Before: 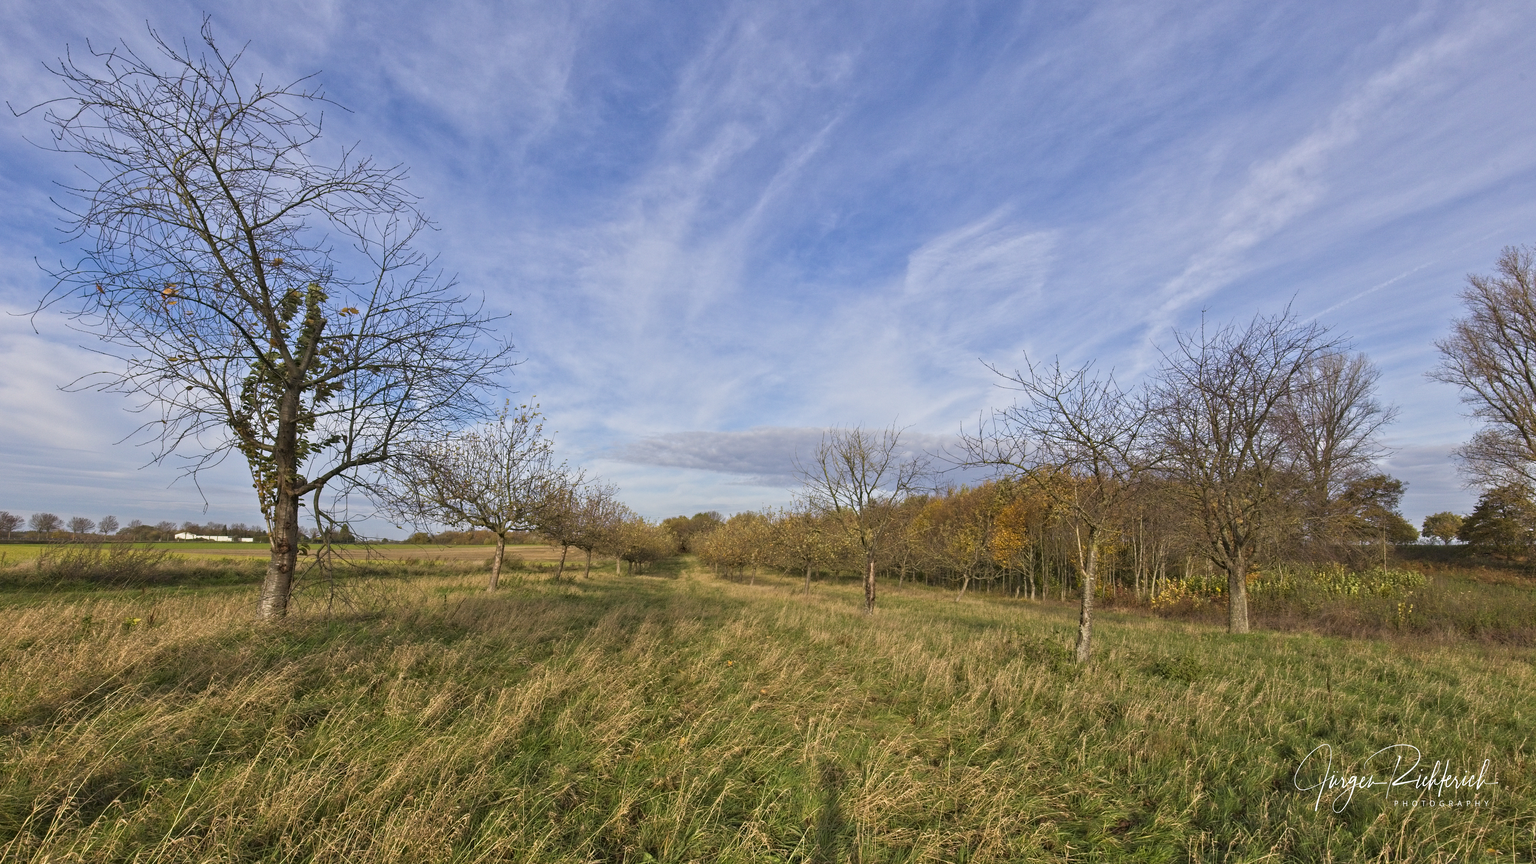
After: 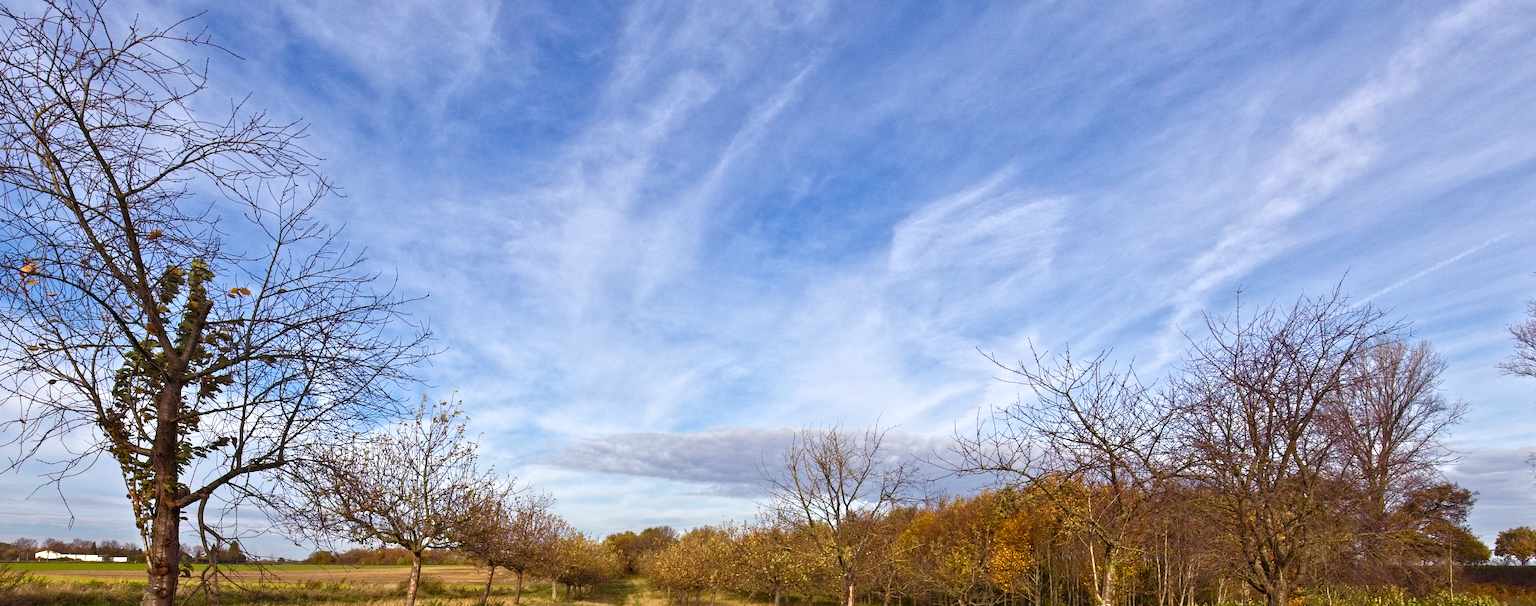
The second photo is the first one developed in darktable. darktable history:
crop and rotate: left 9.469%, top 7.2%, right 5.059%, bottom 32.746%
color balance rgb: shadows lift › luminance 0.729%, shadows lift › chroma 6.97%, shadows lift › hue 302.05°, perceptual saturation grading › global saturation 20%, perceptual saturation grading › highlights -25.107%, perceptual saturation grading › shadows 25.244%, perceptual brilliance grading › global brilliance 15.077%, perceptual brilliance grading › shadows -34.495%
